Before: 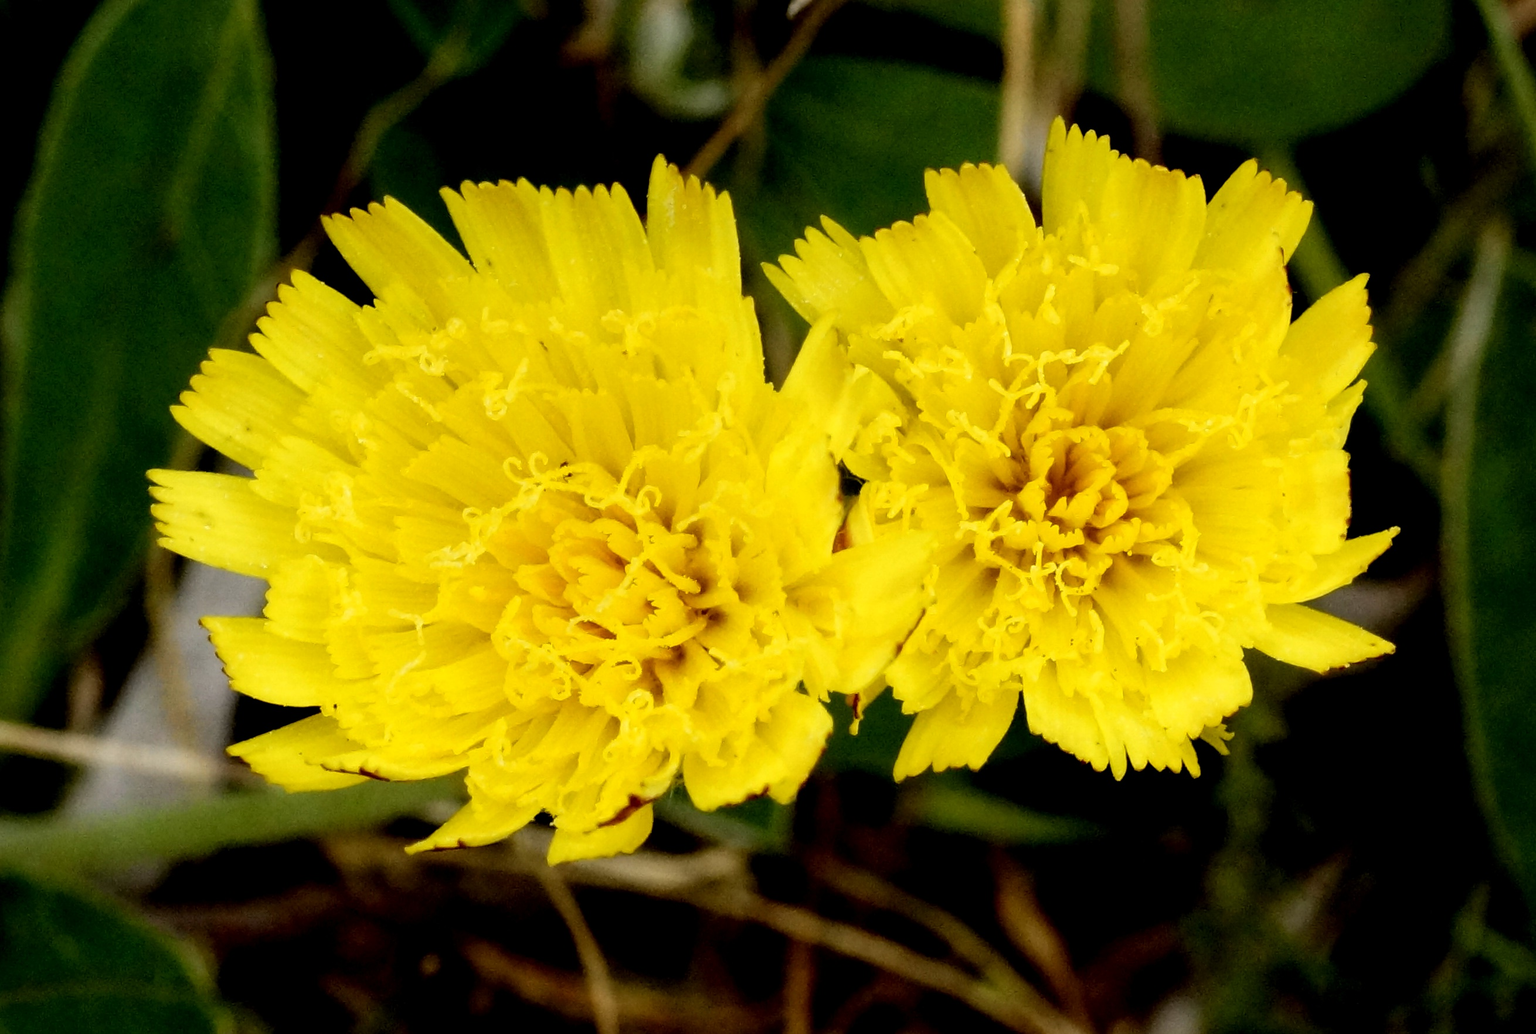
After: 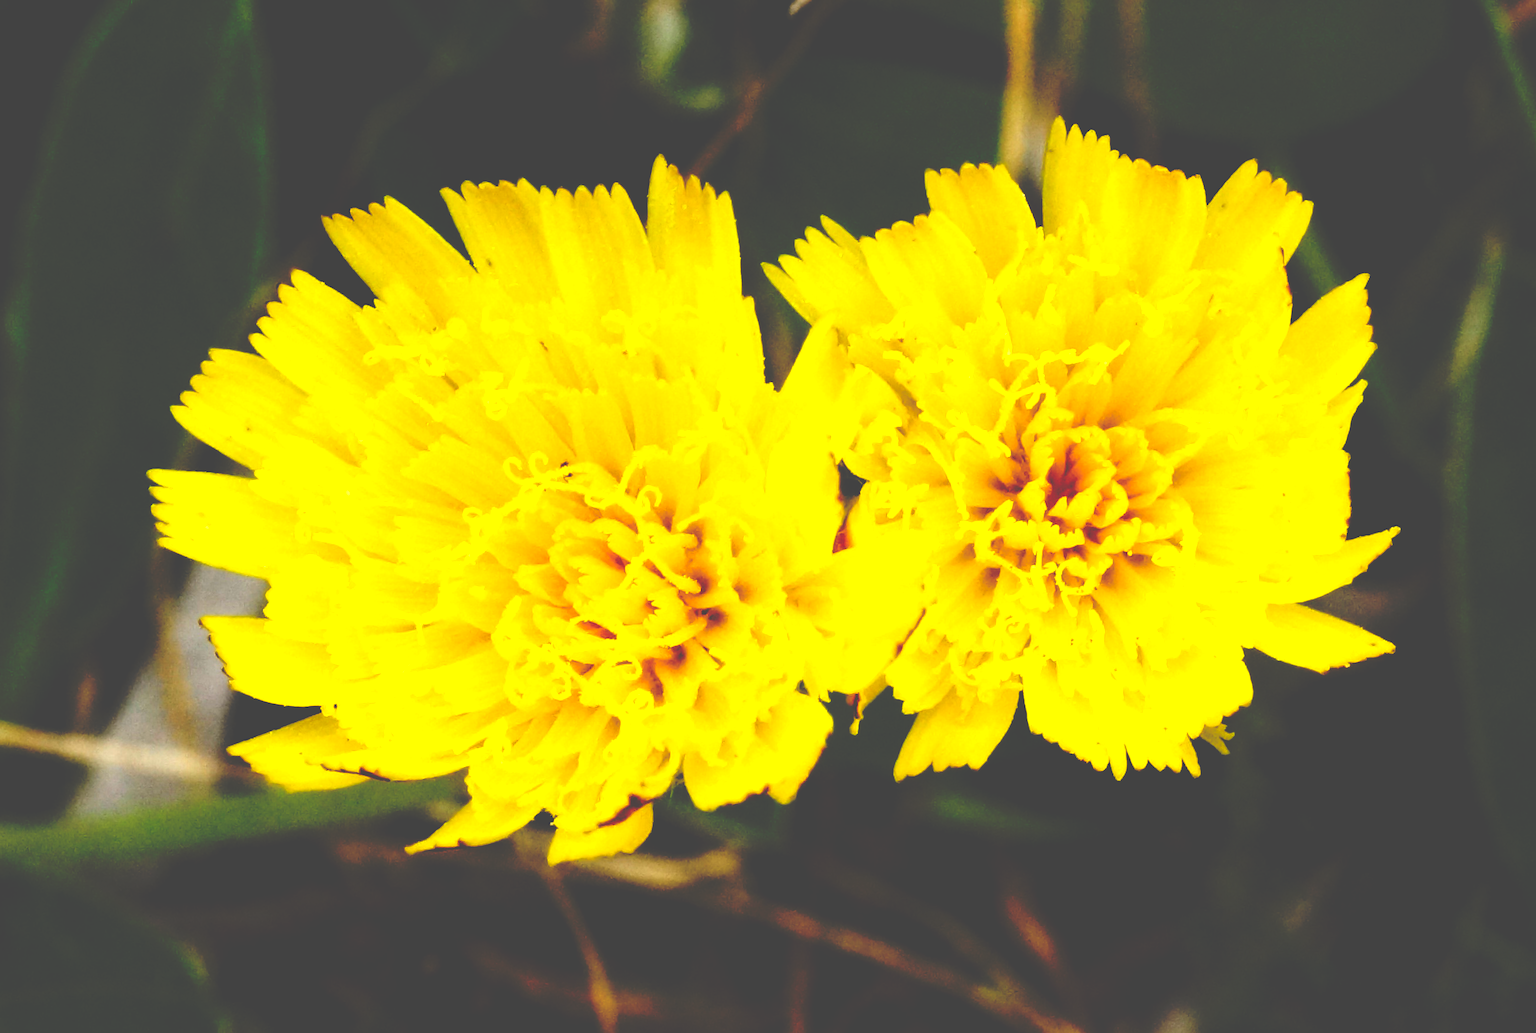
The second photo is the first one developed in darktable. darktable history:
base curve: curves: ch0 [(0, 0.02) (0.083, 0.036) (1, 1)], preserve colors none
levels: levels [0.036, 0.364, 0.827]
